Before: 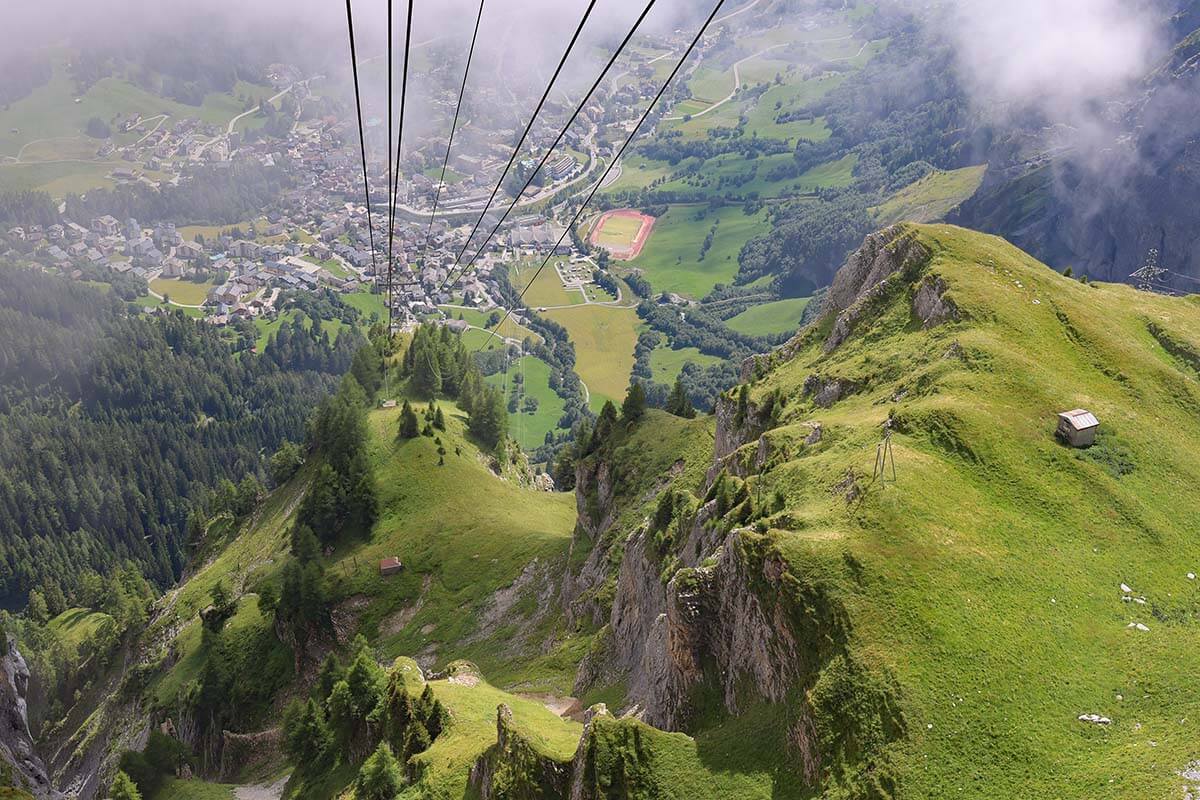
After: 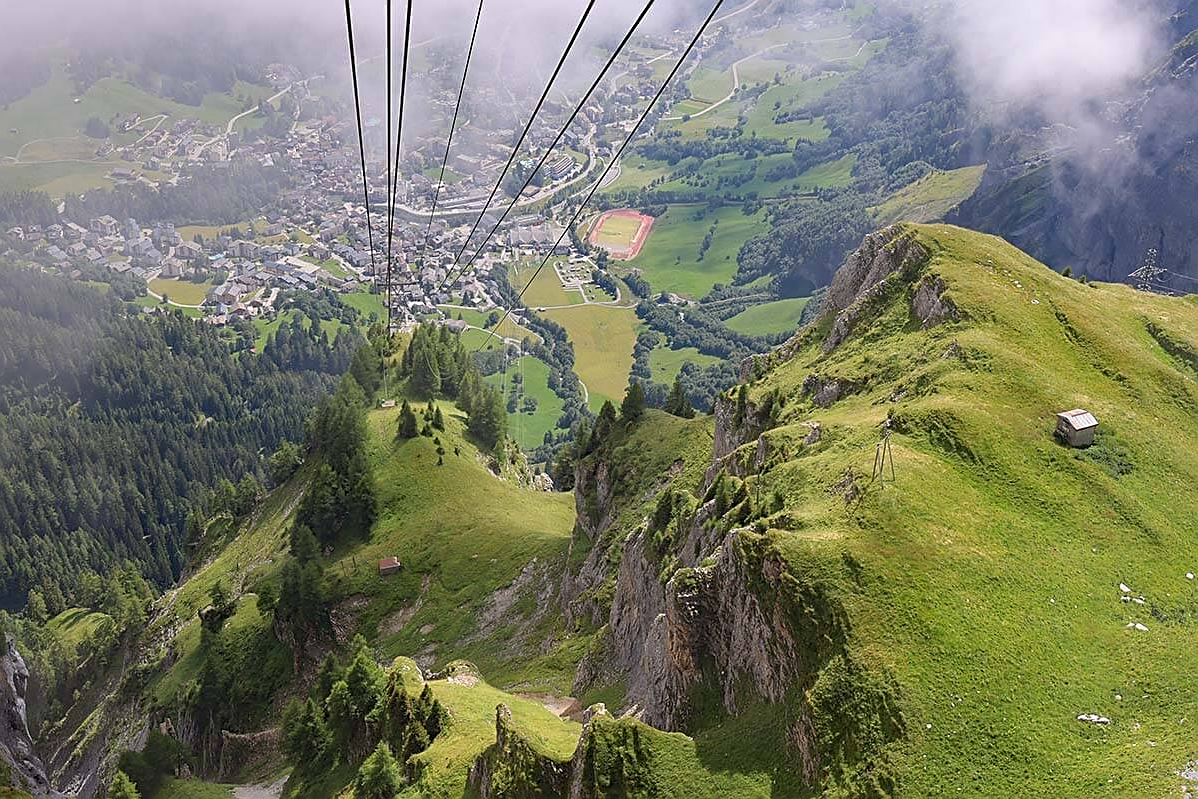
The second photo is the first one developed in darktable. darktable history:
crop: left 0.086%
sharpen: on, module defaults
